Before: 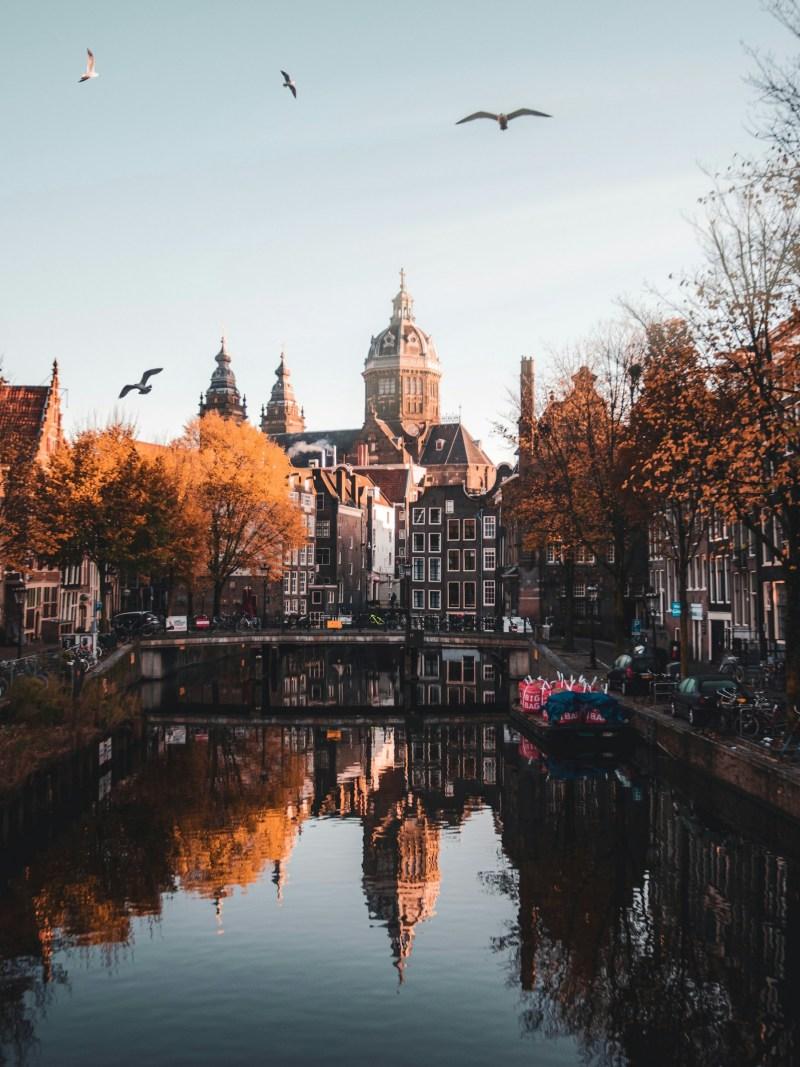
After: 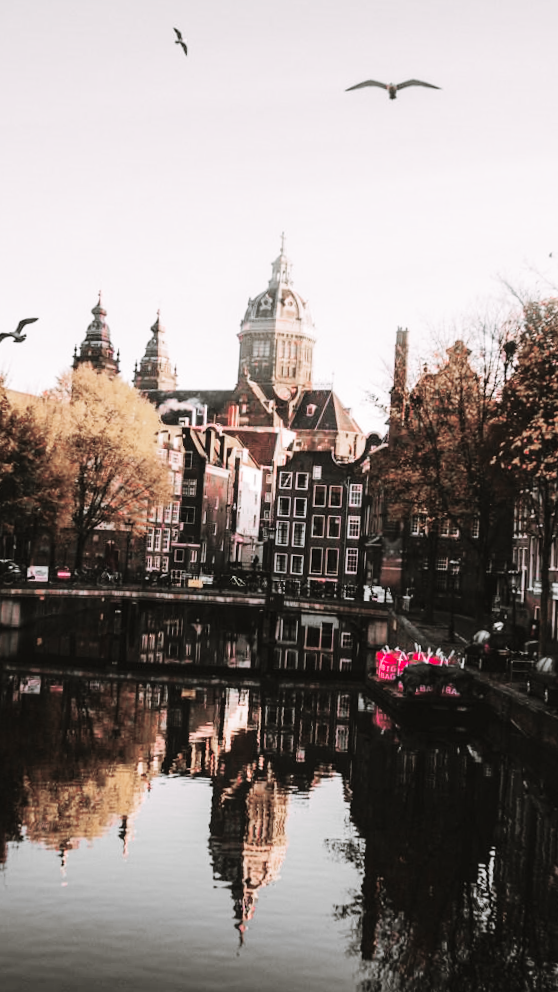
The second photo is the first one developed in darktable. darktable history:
crop and rotate: angle -3.27°, left 14.277%, top 0.028%, right 10.766%, bottom 0.028%
split-toning: shadows › hue 46.8°, shadows › saturation 0.17, highlights › hue 316.8°, highlights › saturation 0.27, balance -51.82
base curve: curves: ch0 [(0, 0) (0.036, 0.025) (0.121, 0.166) (0.206, 0.329) (0.605, 0.79) (1, 1)], preserve colors none
color zones: curves: ch1 [(0, 0.831) (0.08, 0.771) (0.157, 0.268) (0.241, 0.207) (0.562, -0.005) (0.714, -0.013) (0.876, 0.01) (1, 0.831)]
